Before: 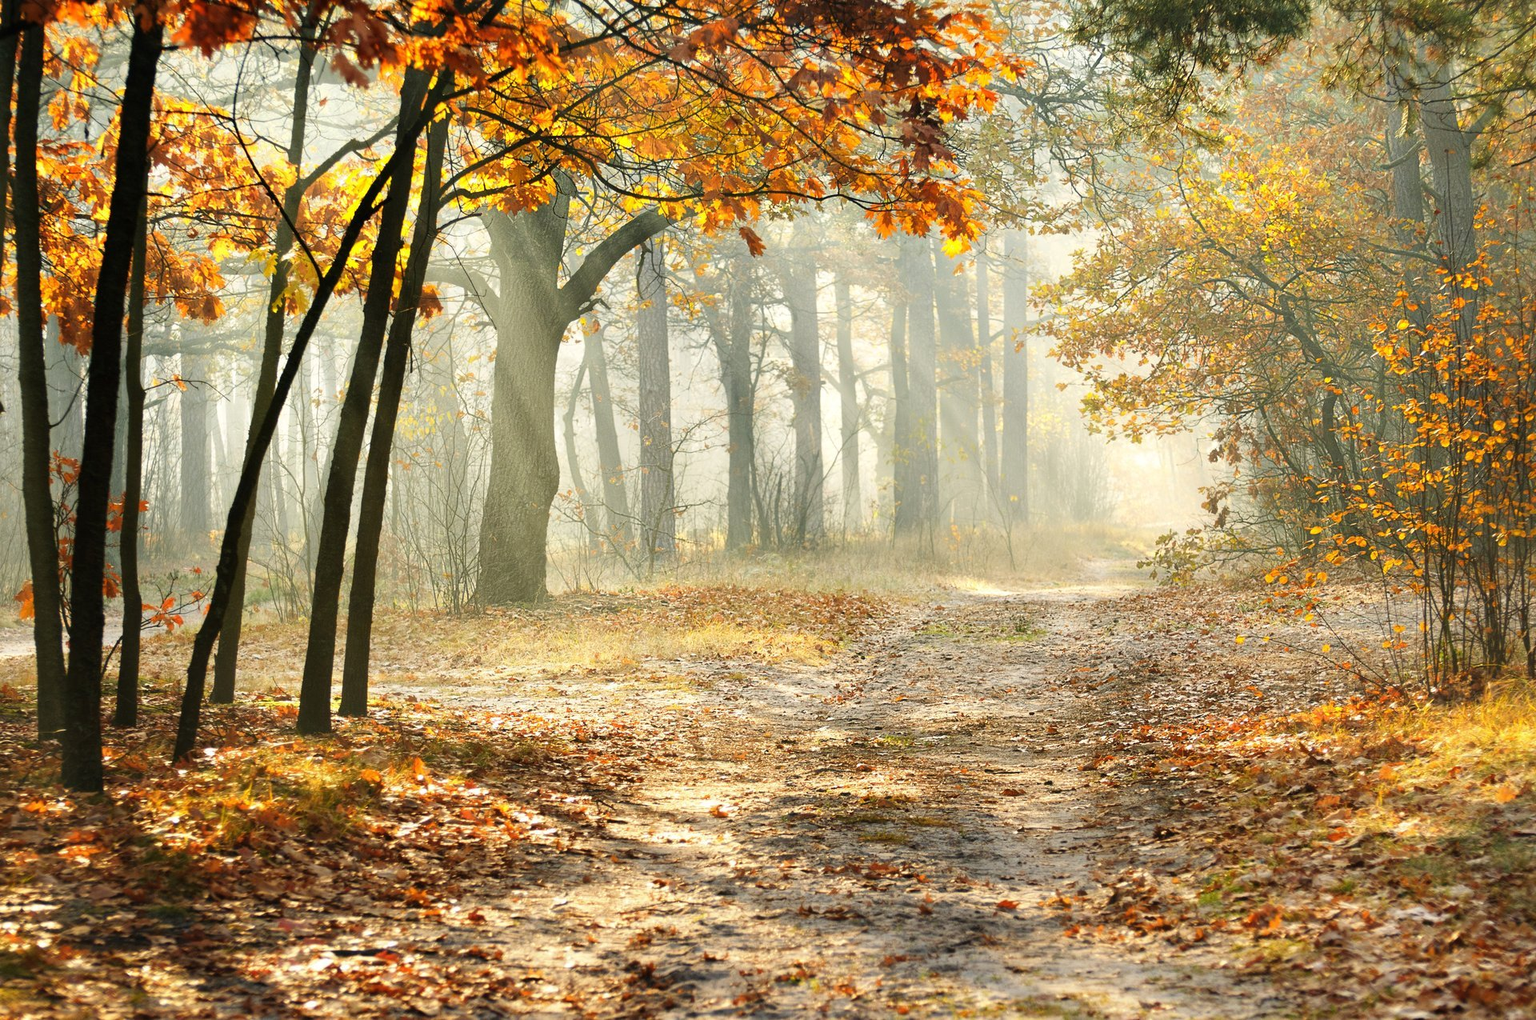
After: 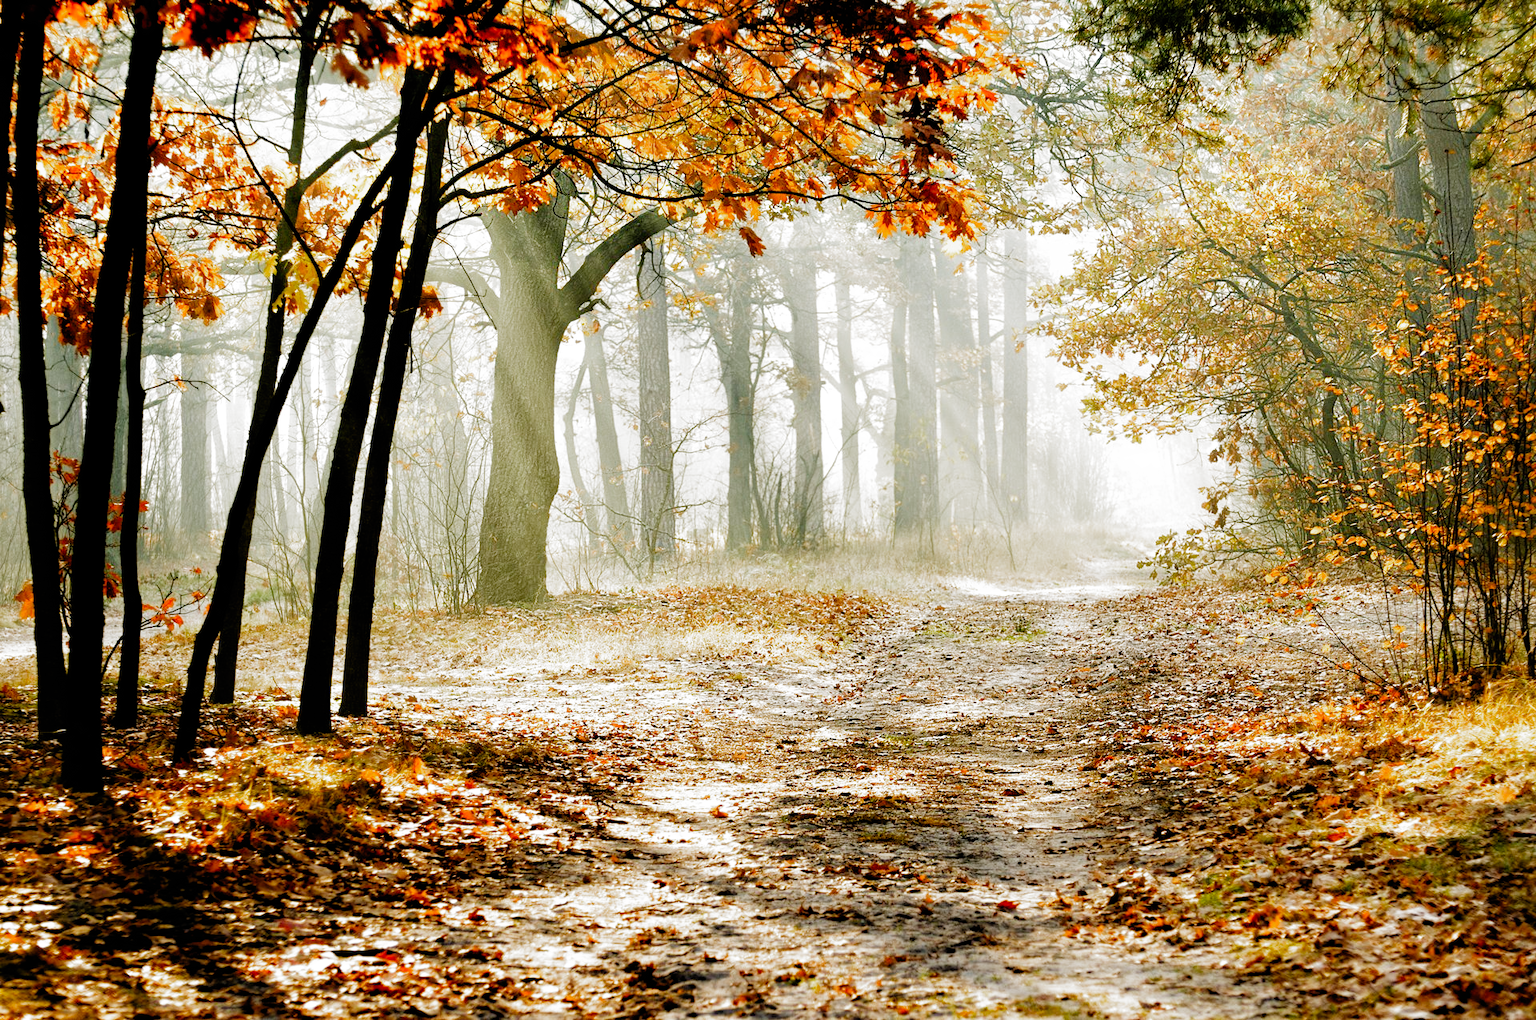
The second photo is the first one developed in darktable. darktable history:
filmic rgb: black relative exposure -3.45 EV, white relative exposure 2.29 EV, threshold 5.98 EV, hardness 3.4, add noise in highlights 0, preserve chrominance no, color science v3 (2019), use custom middle-gray values true, contrast in highlights soft, enable highlight reconstruction true
